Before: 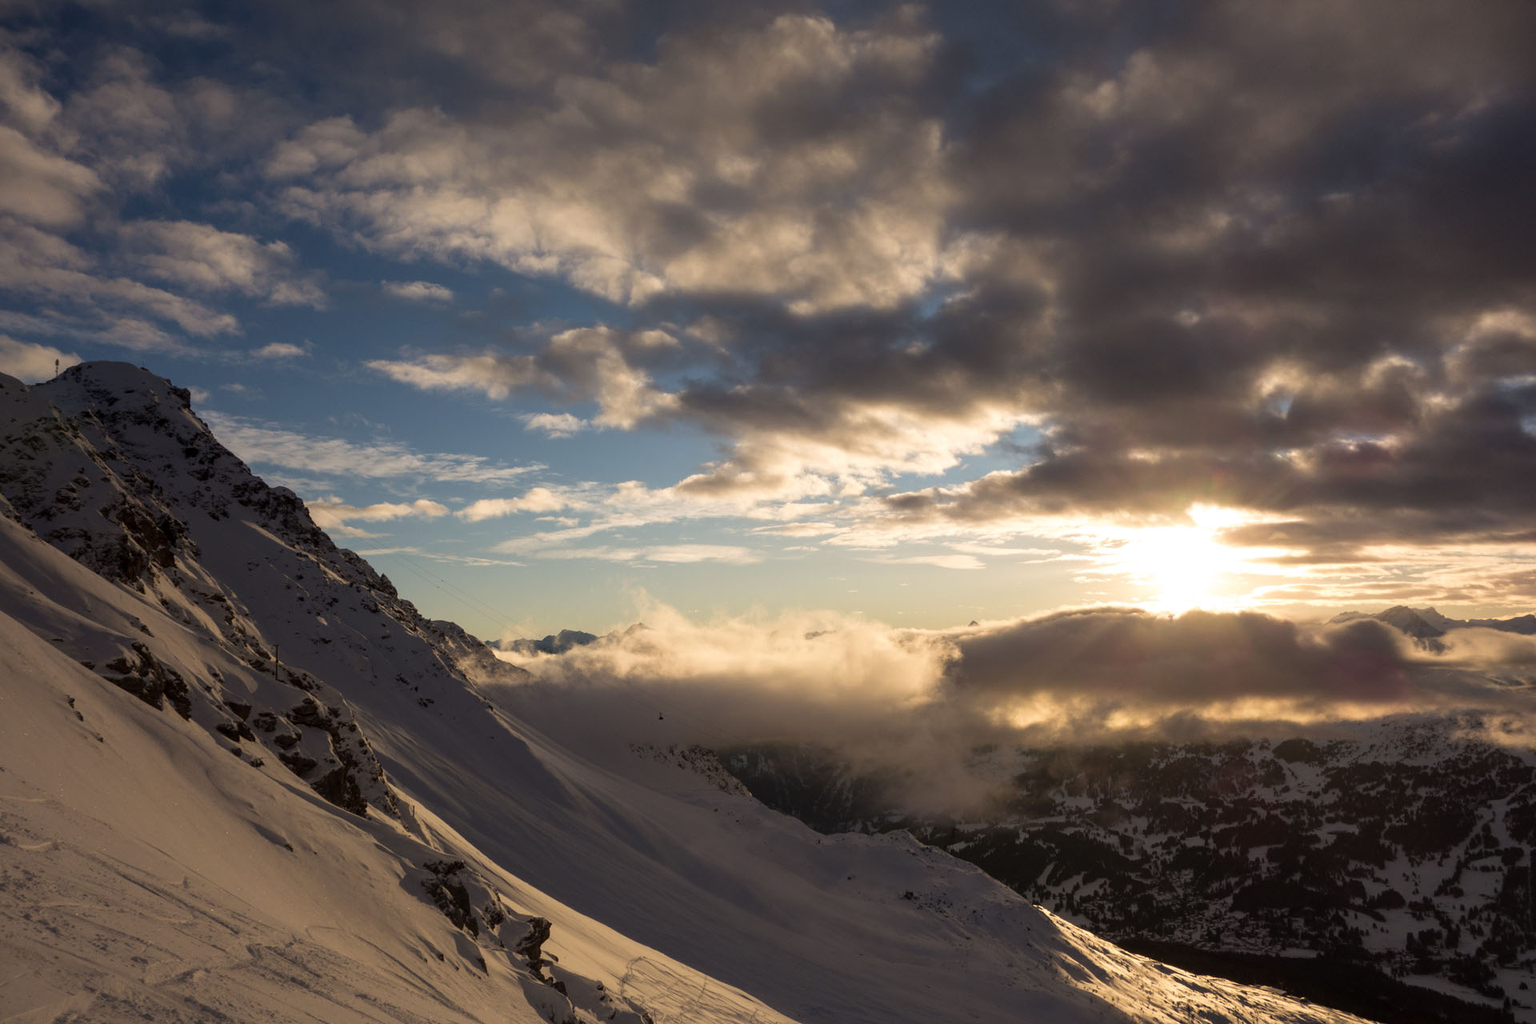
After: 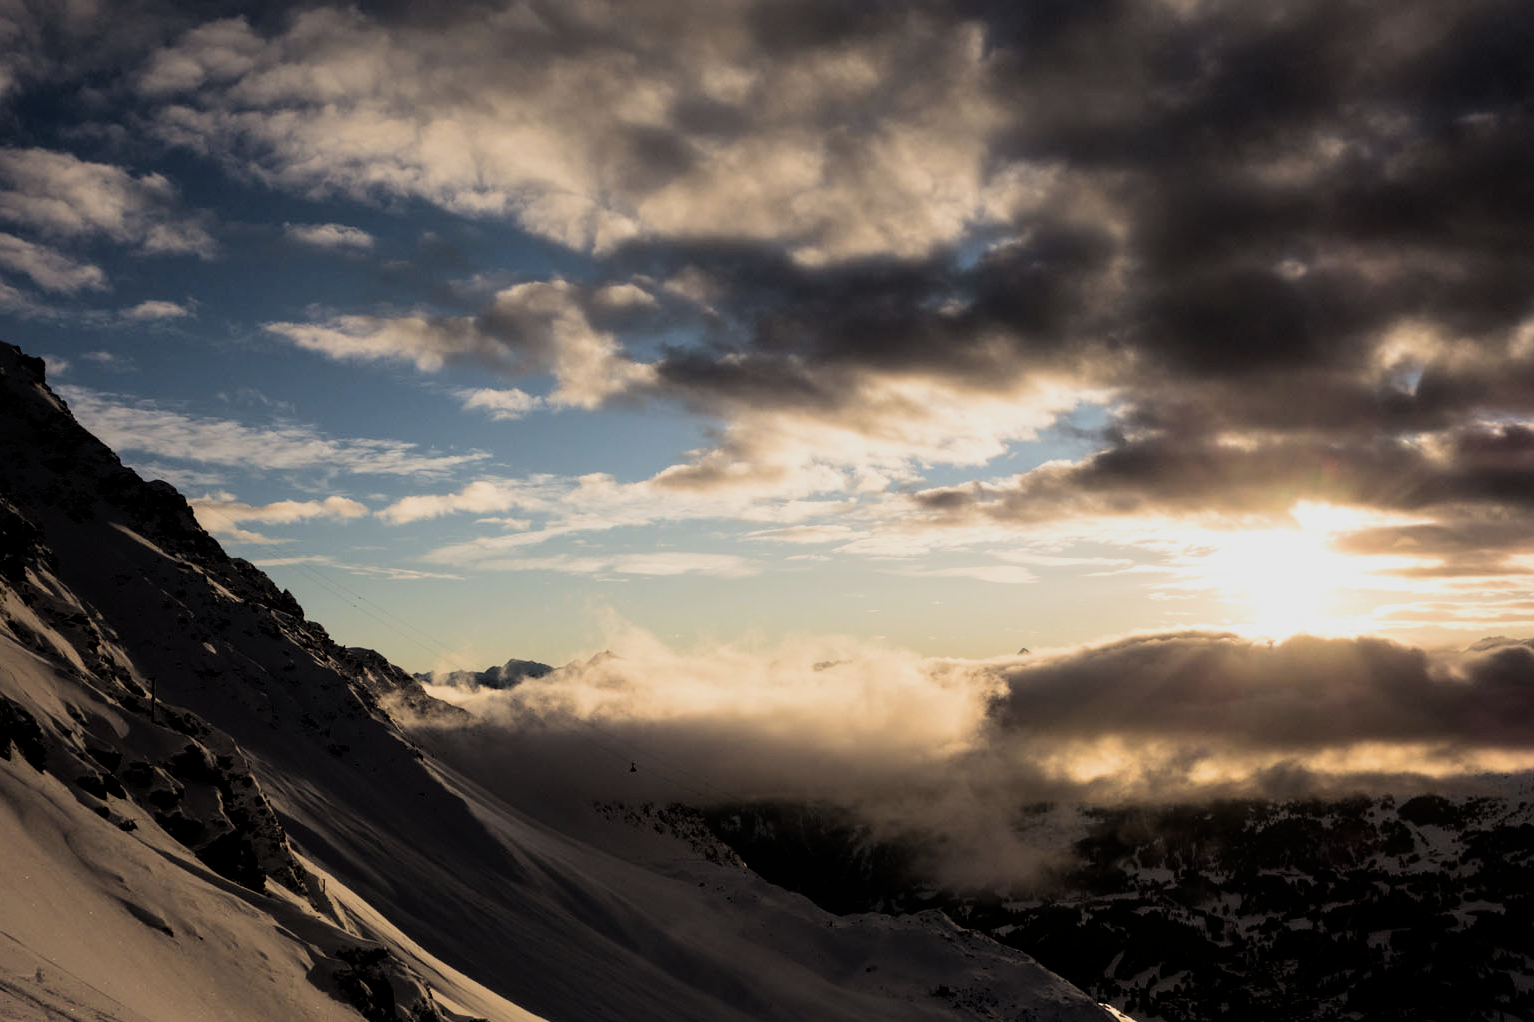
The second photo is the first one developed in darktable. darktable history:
crop and rotate: left 10.071%, top 10.071%, right 10.02%, bottom 10.02%
filmic rgb: black relative exposure -5 EV, hardness 2.88, contrast 1.4, highlights saturation mix -30%
